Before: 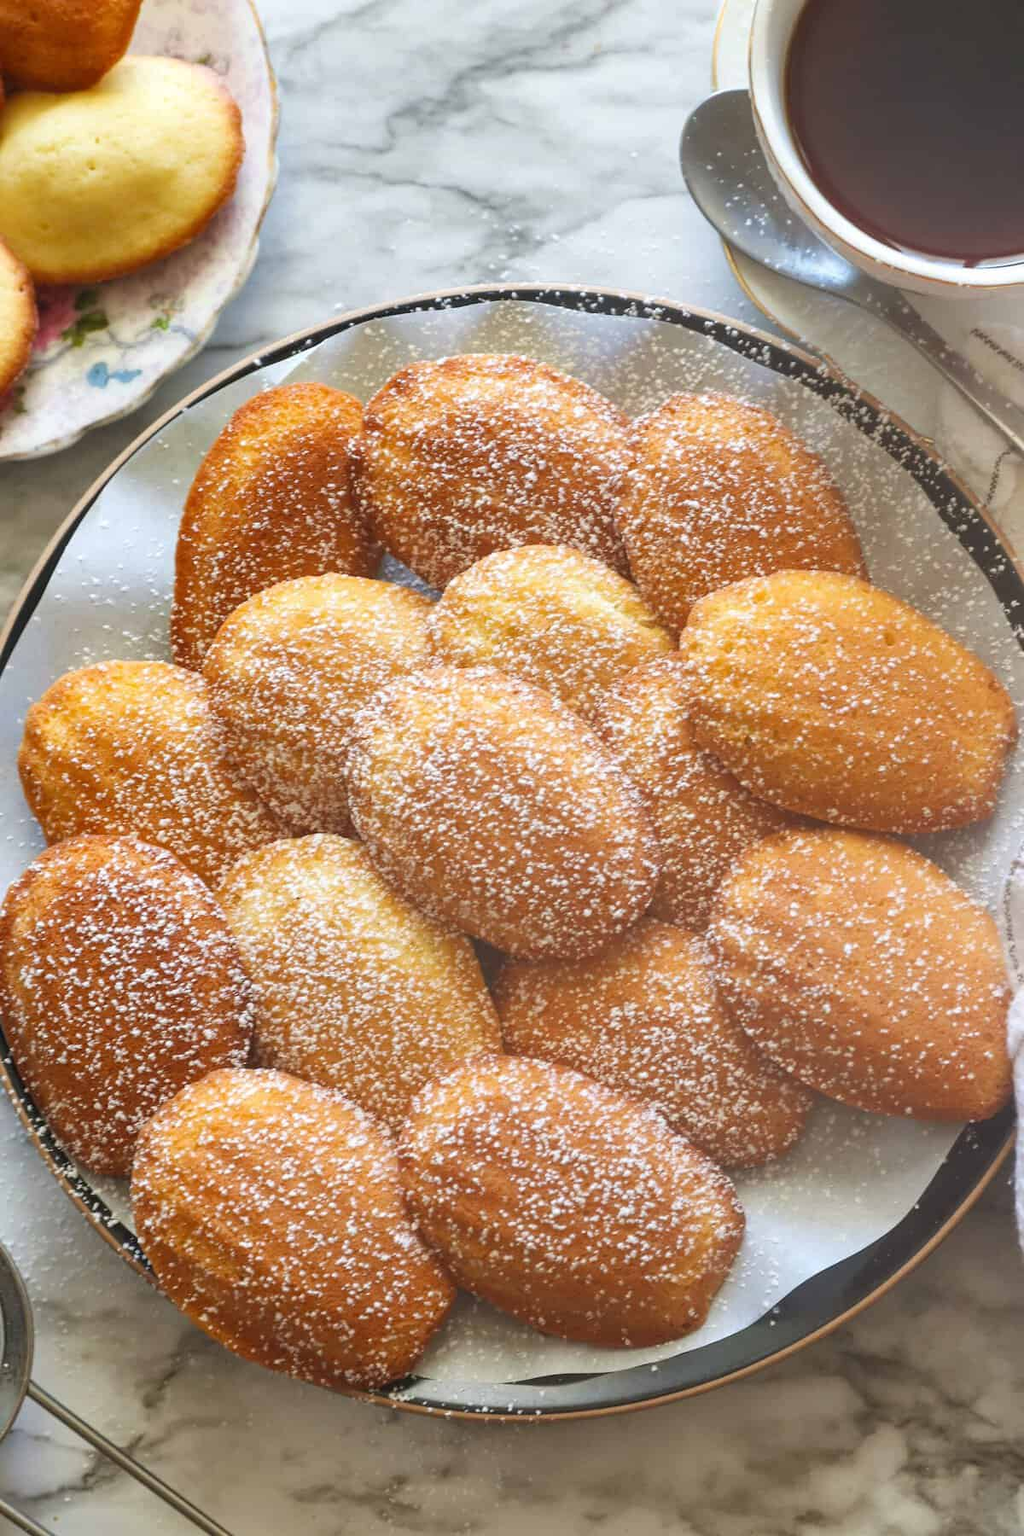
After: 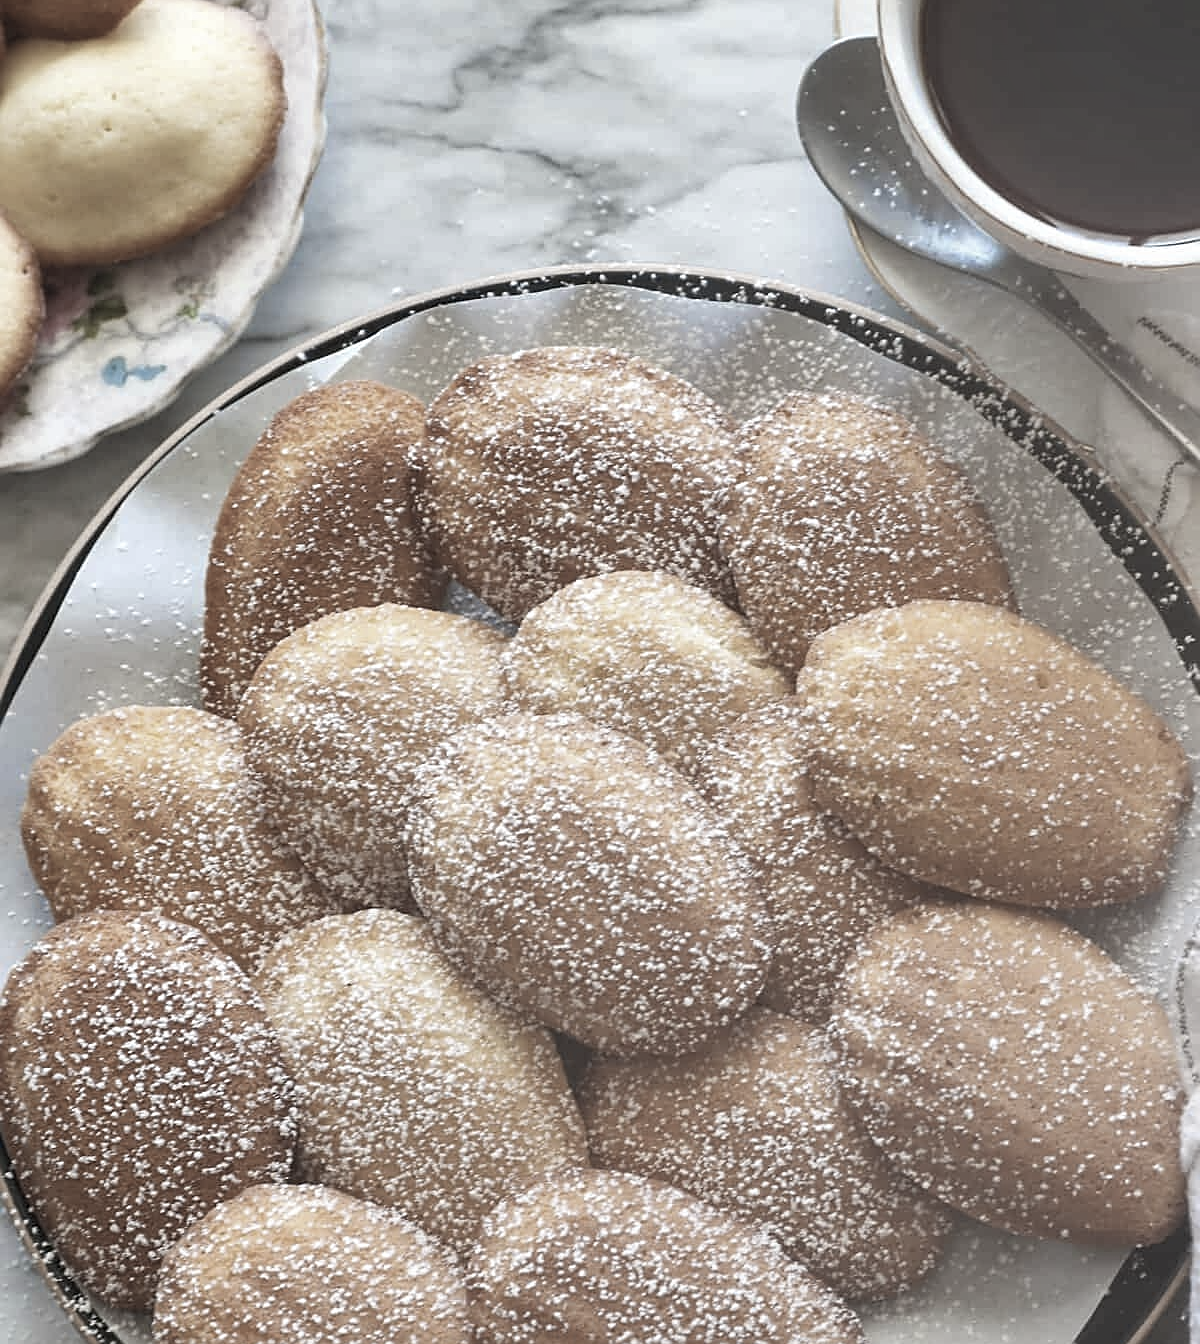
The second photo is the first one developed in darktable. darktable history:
crop: top 3.816%, bottom 21.476%
shadows and highlights: shadows 35.94, highlights -34.91, highlights color adjustment 0.578%, soften with gaussian
color zones: curves: ch1 [(0.238, 0.163) (0.476, 0.2) (0.733, 0.322) (0.848, 0.134)]
sharpen: on, module defaults
exposure: compensate highlight preservation false
